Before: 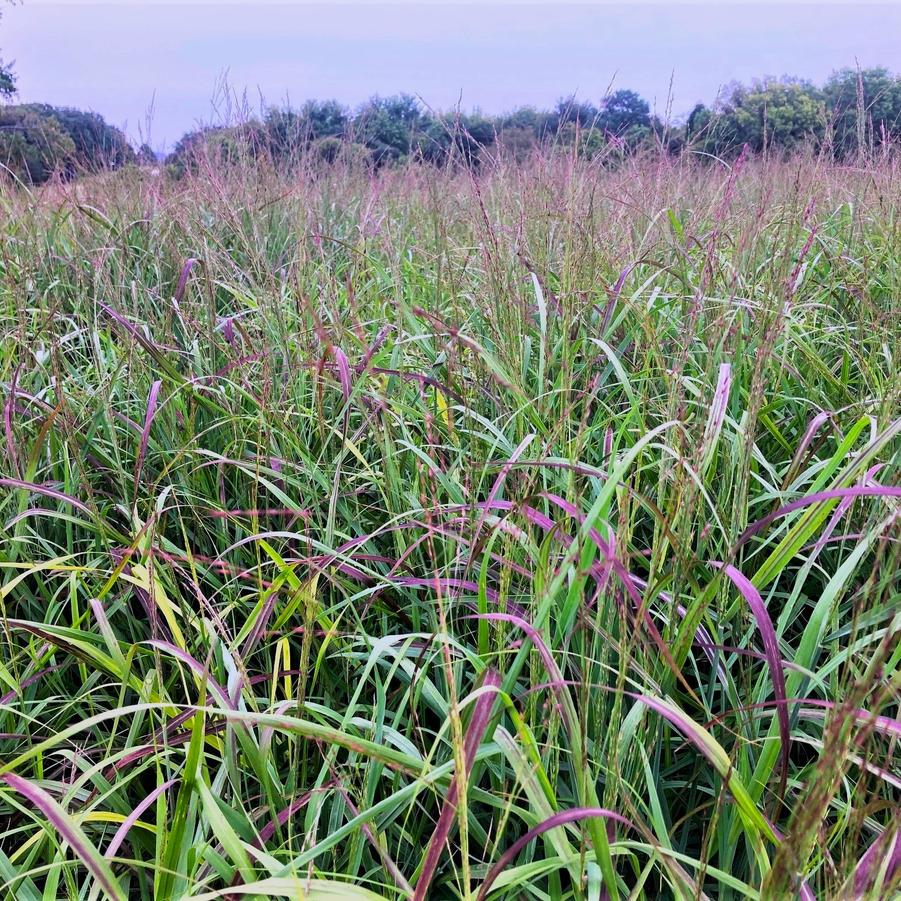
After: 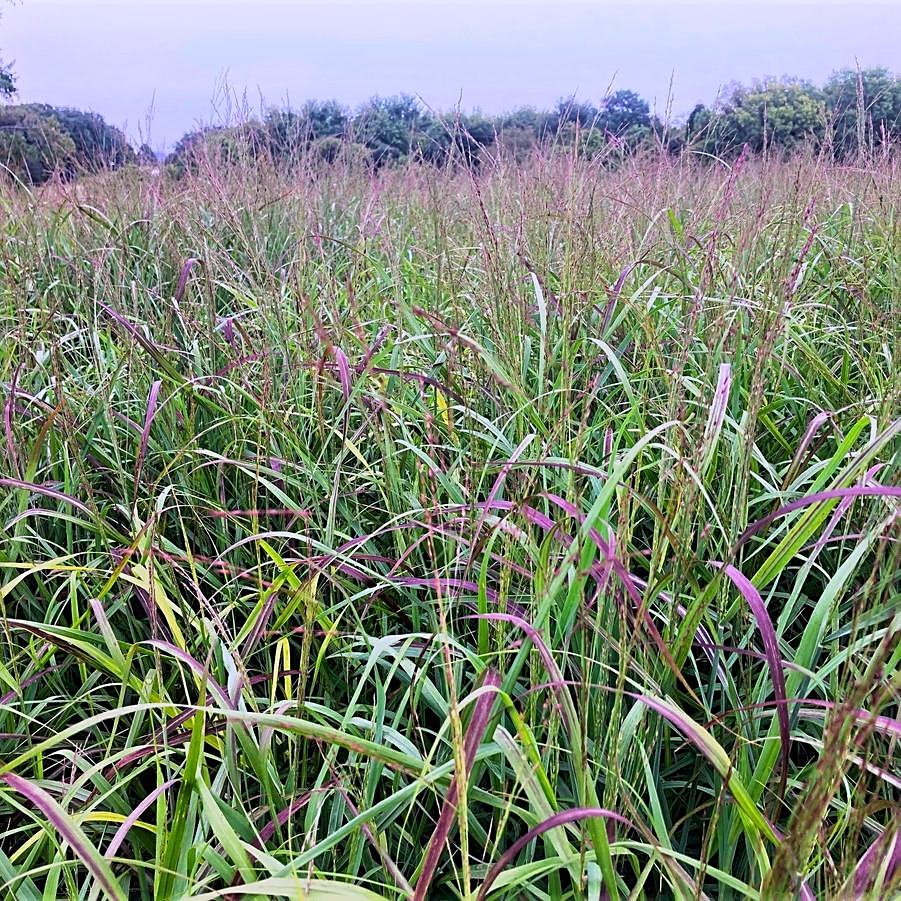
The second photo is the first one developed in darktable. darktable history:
sharpen: on, module defaults
shadows and highlights: shadows -24.94, highlights 49.7, soften with gaussian
